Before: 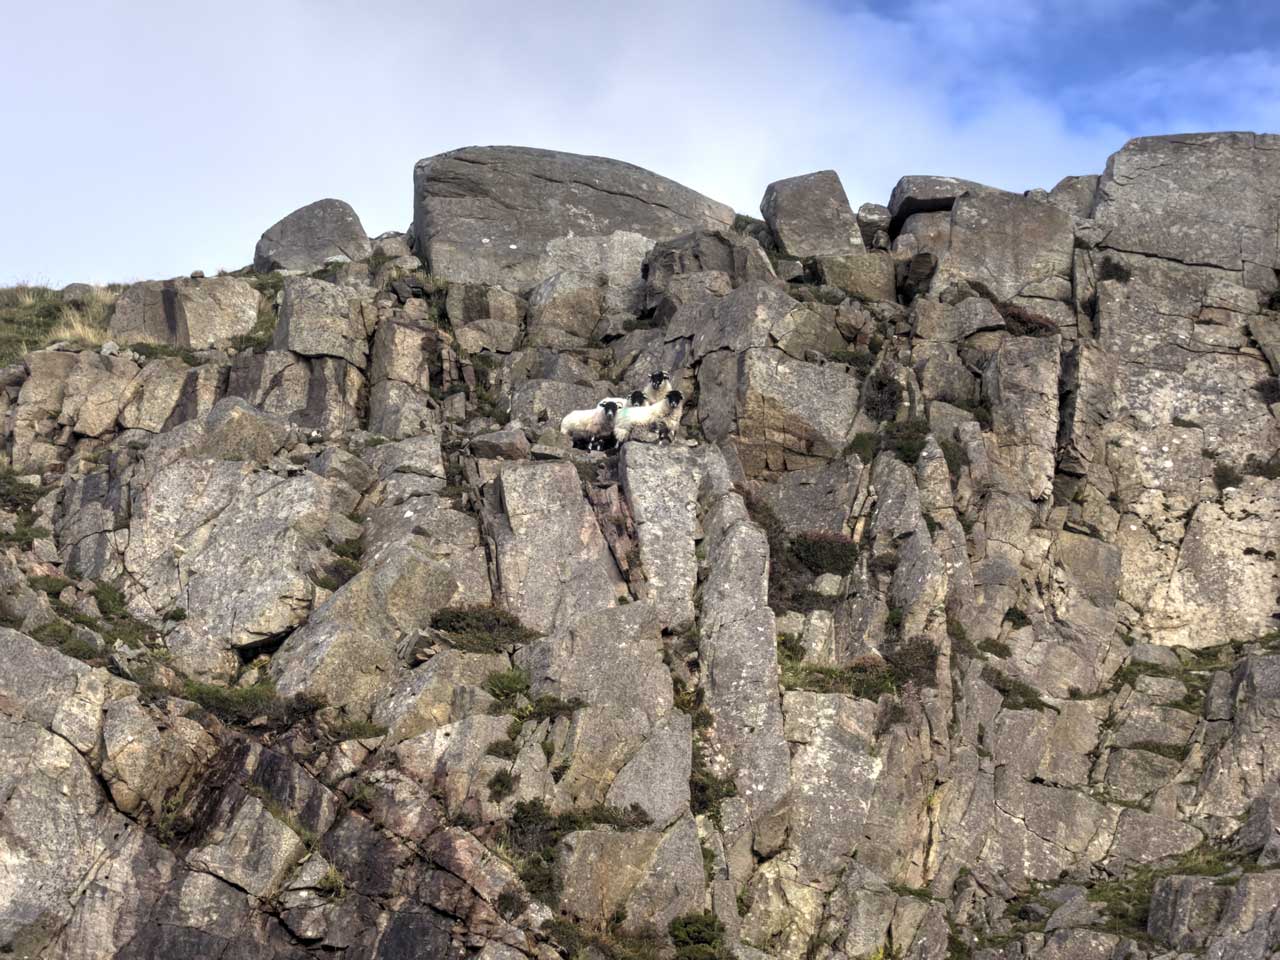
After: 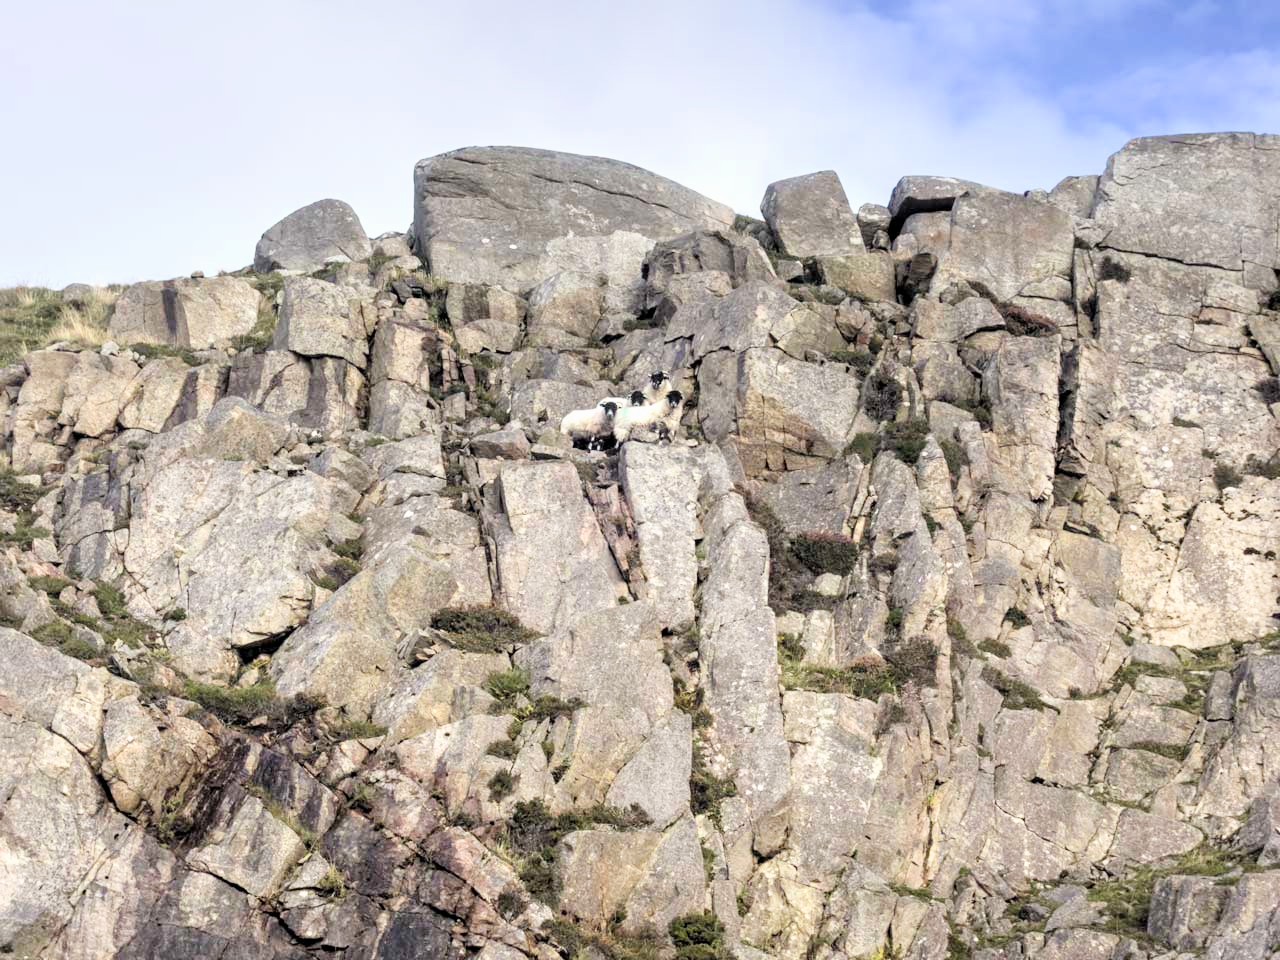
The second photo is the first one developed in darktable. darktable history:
exposure: exposure 1.25 EV, compensate exposure bias true, compensate highlight preservation false
filmic rgb: hardness 4.17
white balance: red 1, blue 1
